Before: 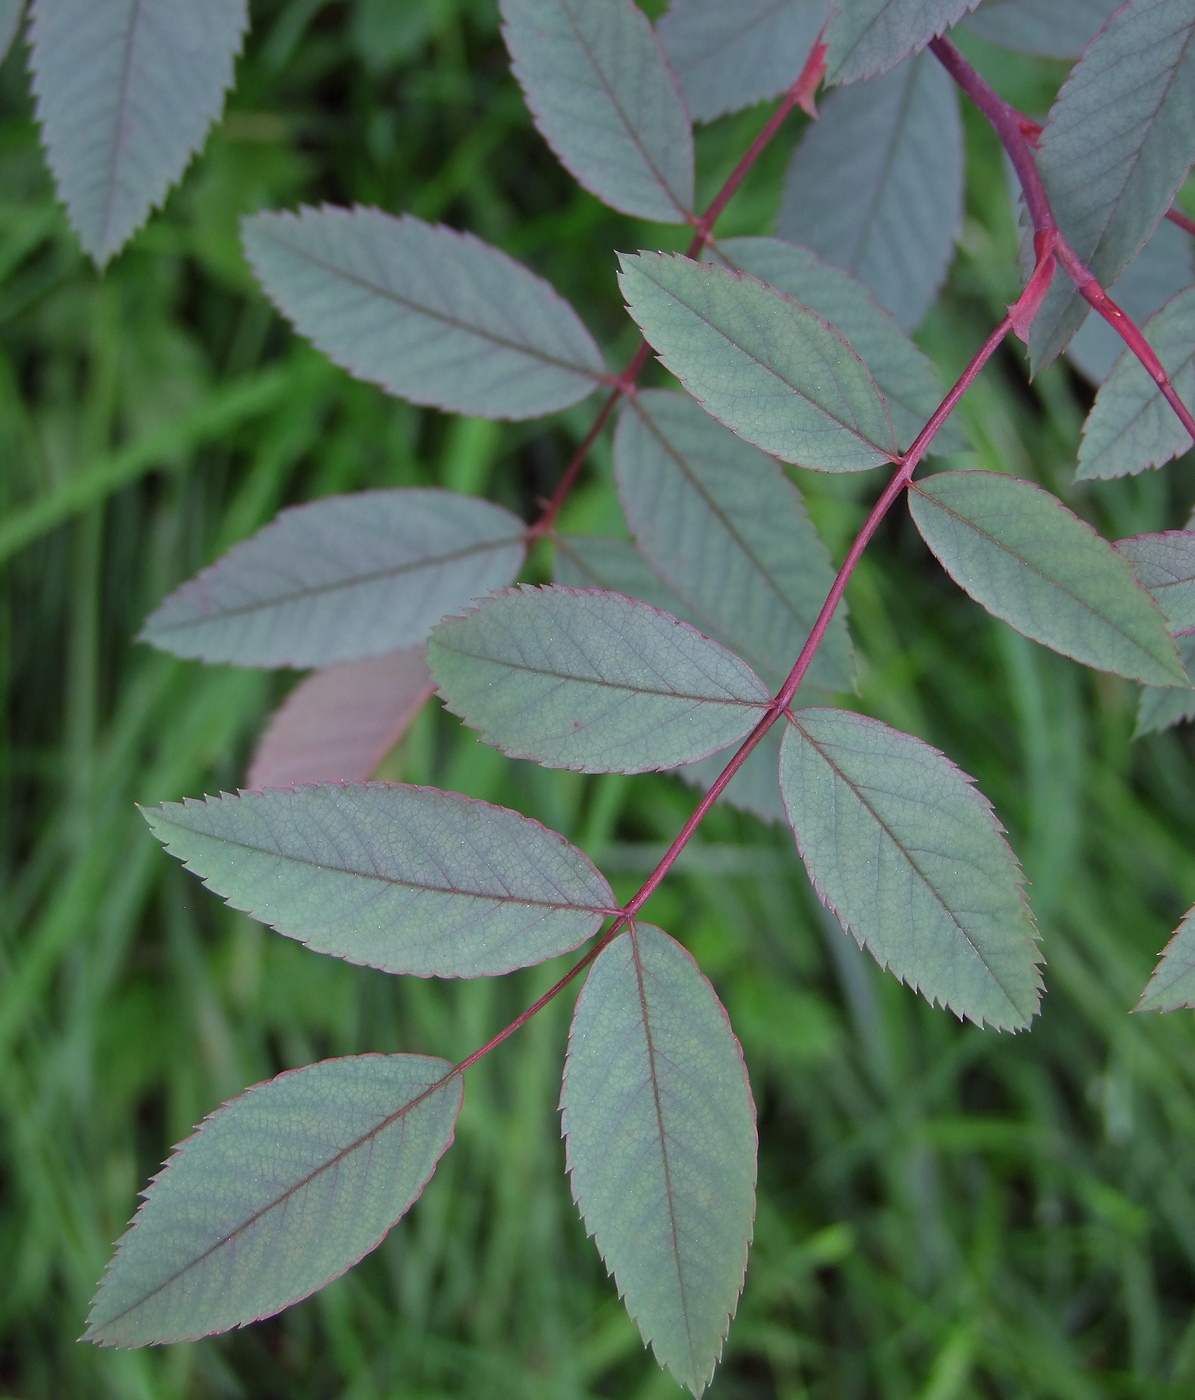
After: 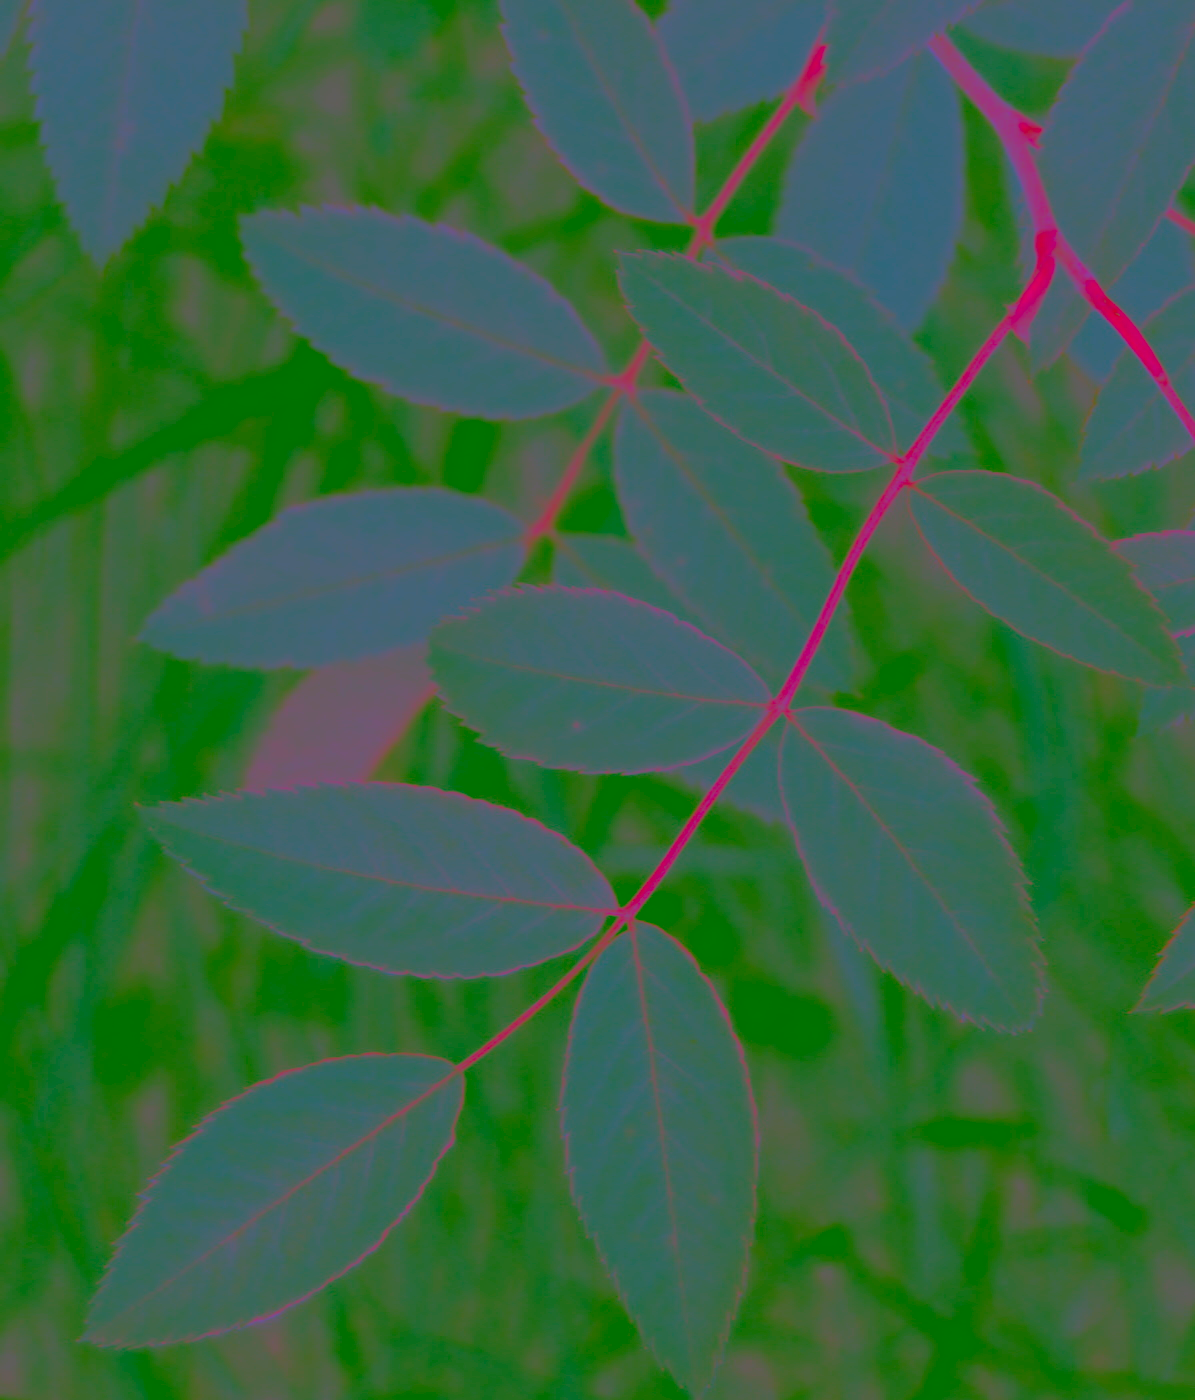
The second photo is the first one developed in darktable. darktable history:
contrast brightness saturation: contrast -0.99, brightness -0.156, saturation 0.745
